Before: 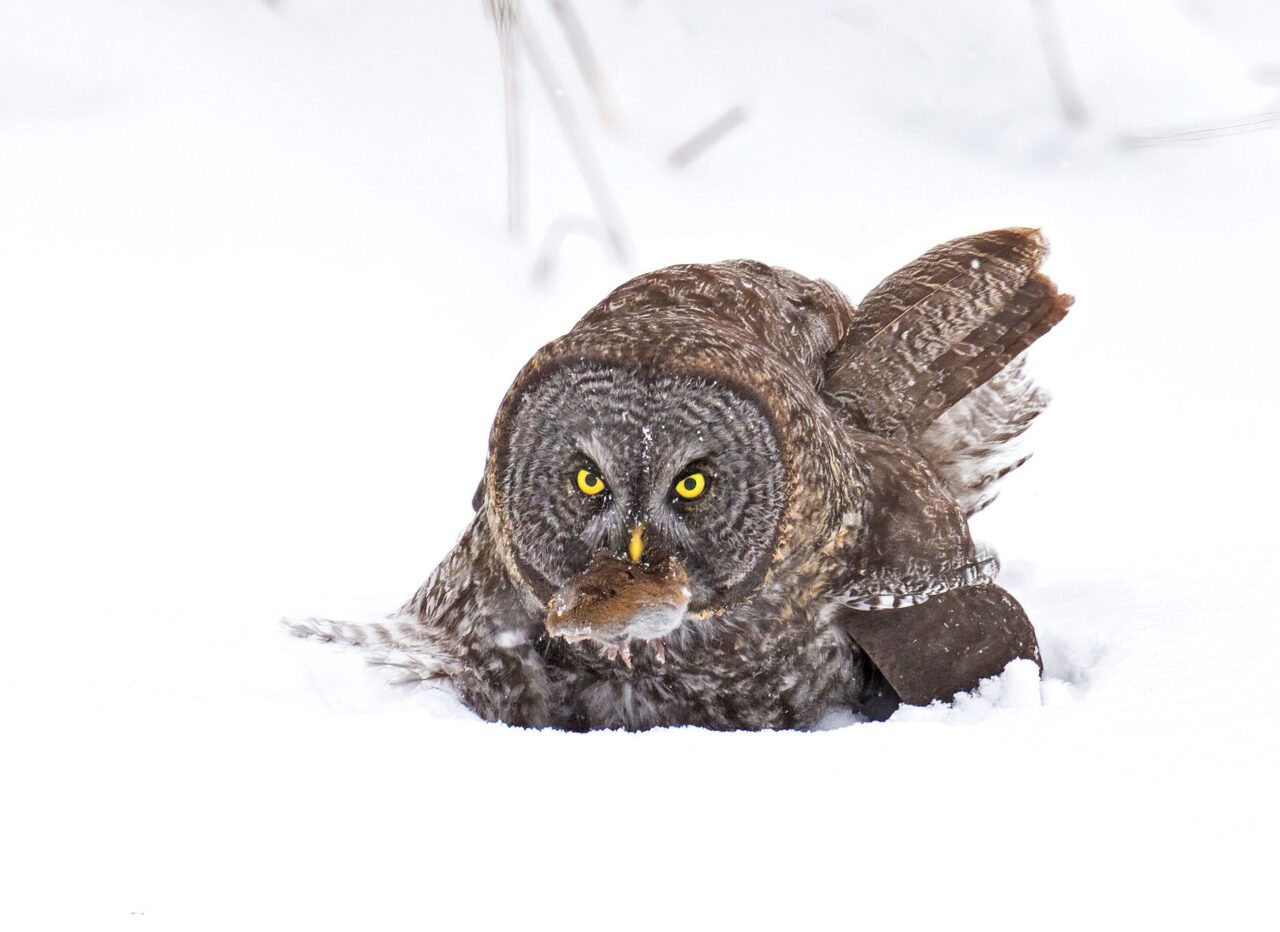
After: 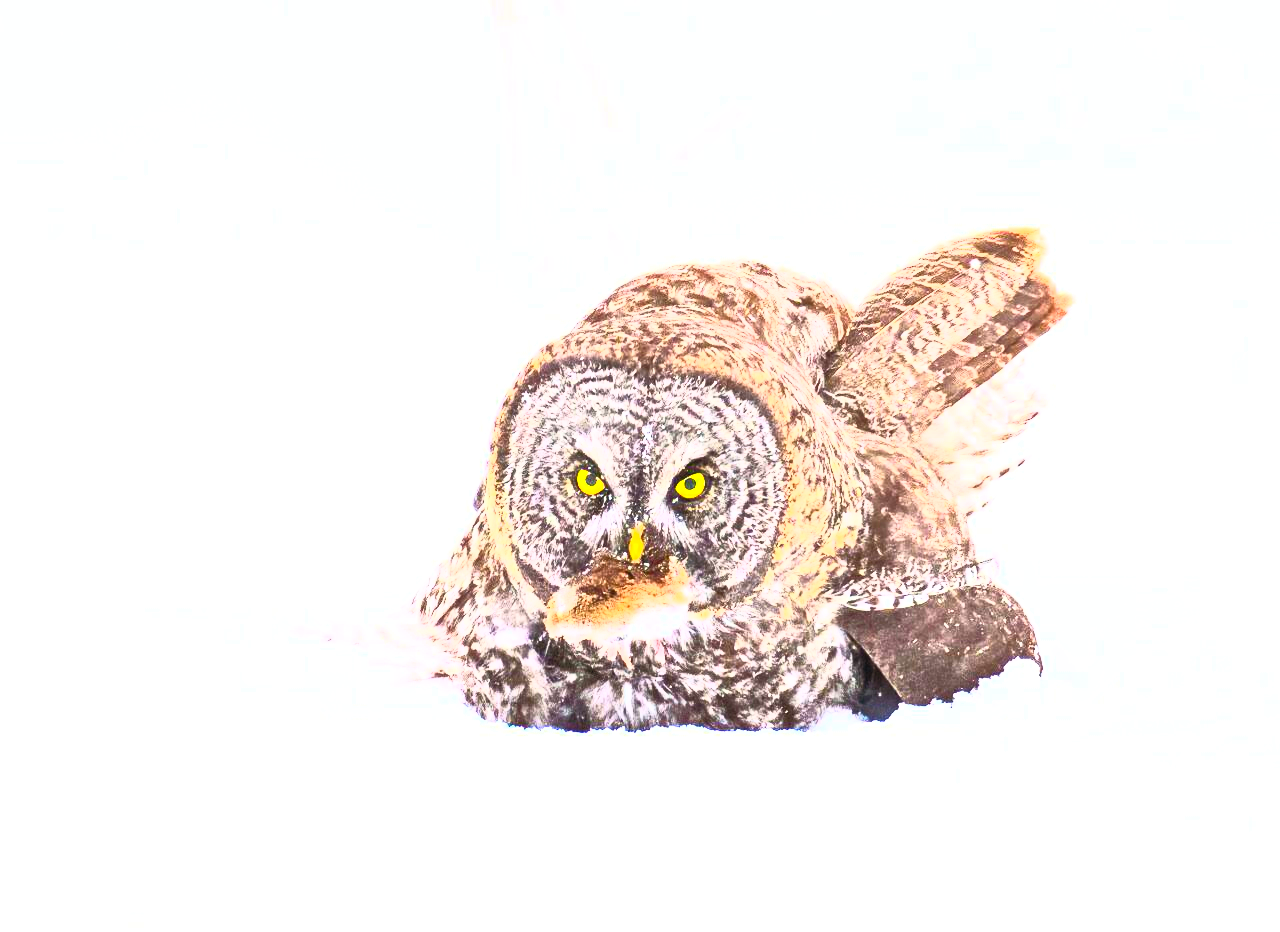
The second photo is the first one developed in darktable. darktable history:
contrast brightness saturation: contrast 0.981, brightness 0.992, saturation 0.984
exposure: black level correction 0, exposure 0.69 EV, compensate highlight preservation false
